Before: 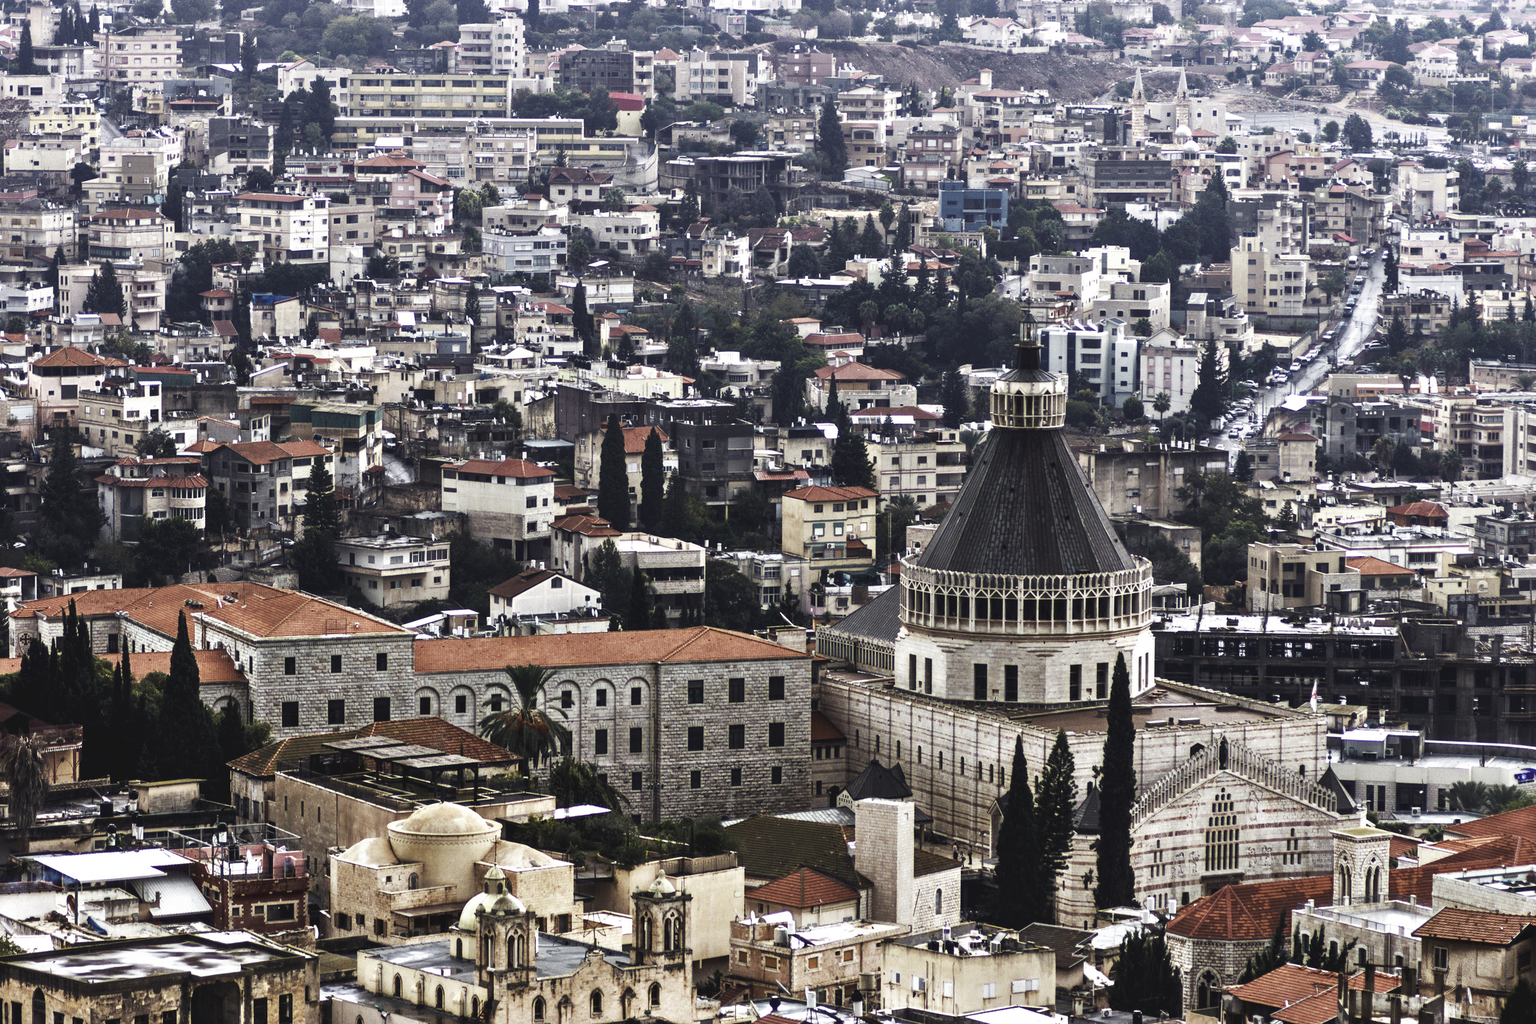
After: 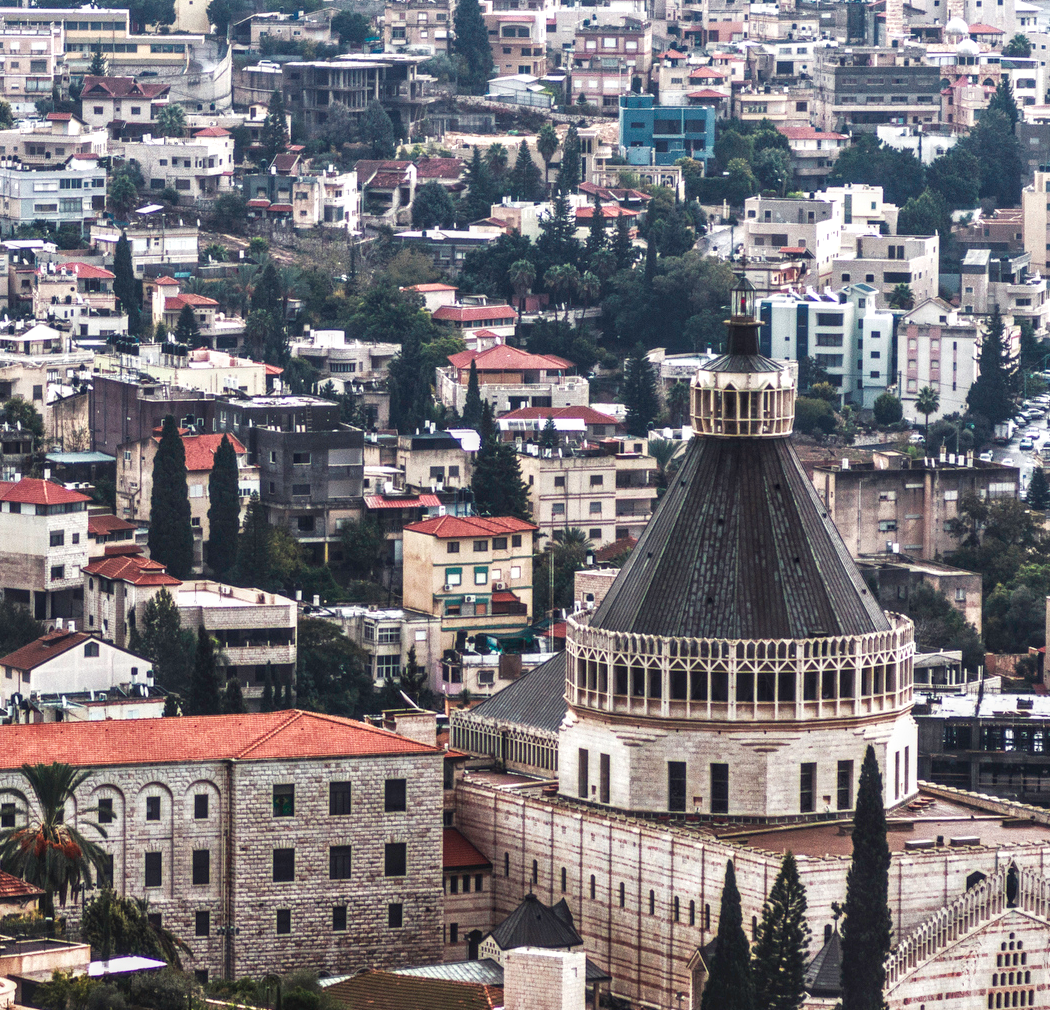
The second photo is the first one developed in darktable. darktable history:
local contrast: detail 130%
crop: left 31.921%, top 10.996%, right 18.532%, bottom 17.508%
